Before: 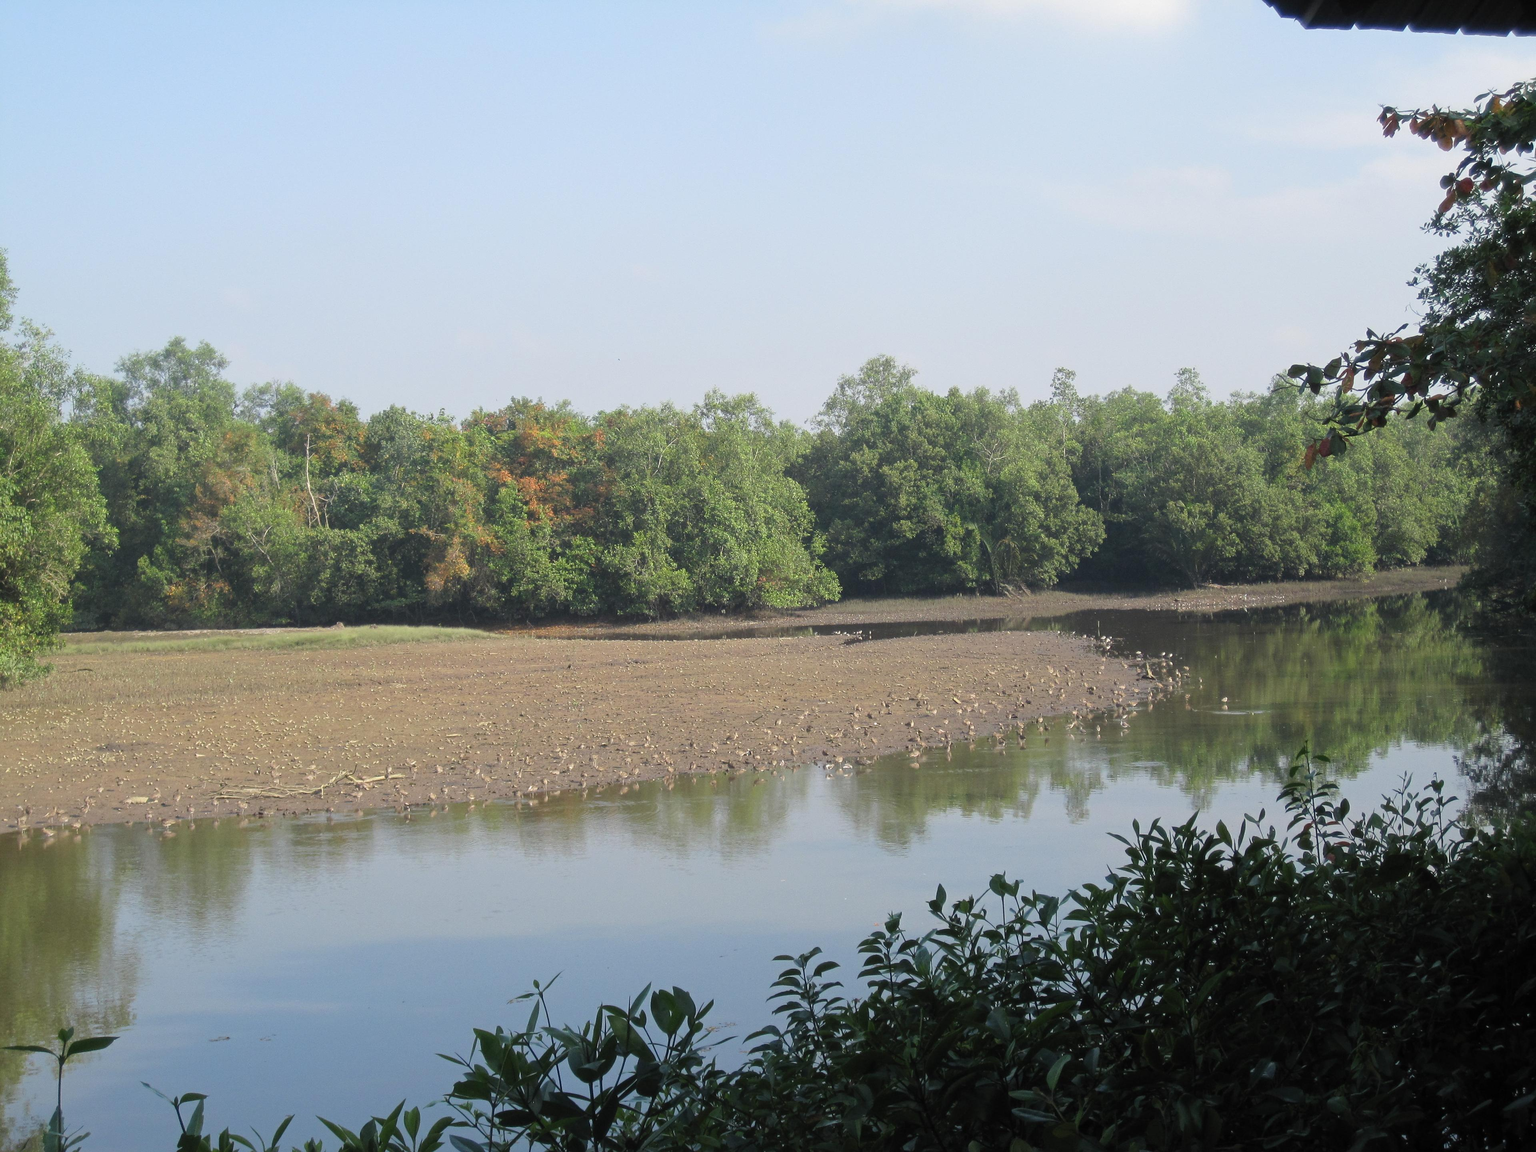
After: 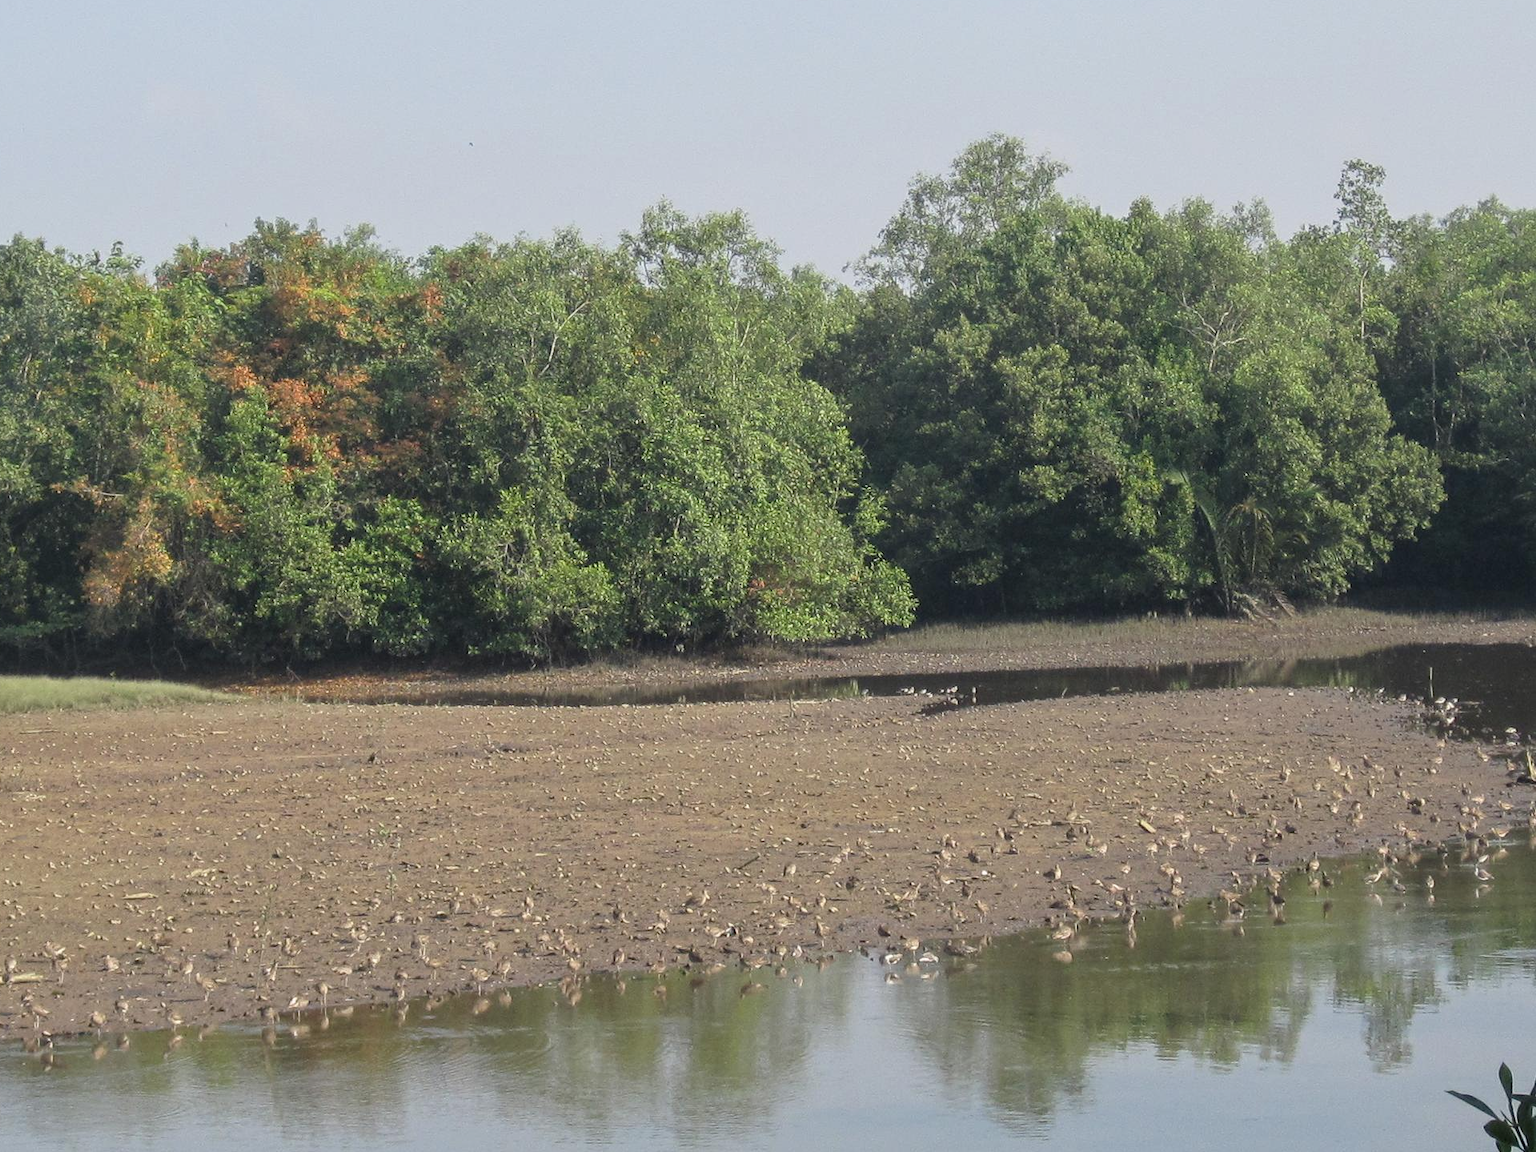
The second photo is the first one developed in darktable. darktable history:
exposure: exposure -0.177 EV, compensate highlight preservation false
local contrast: on, module defaults
crop: left 25%, top 25%, right 25%, bottom 25%
